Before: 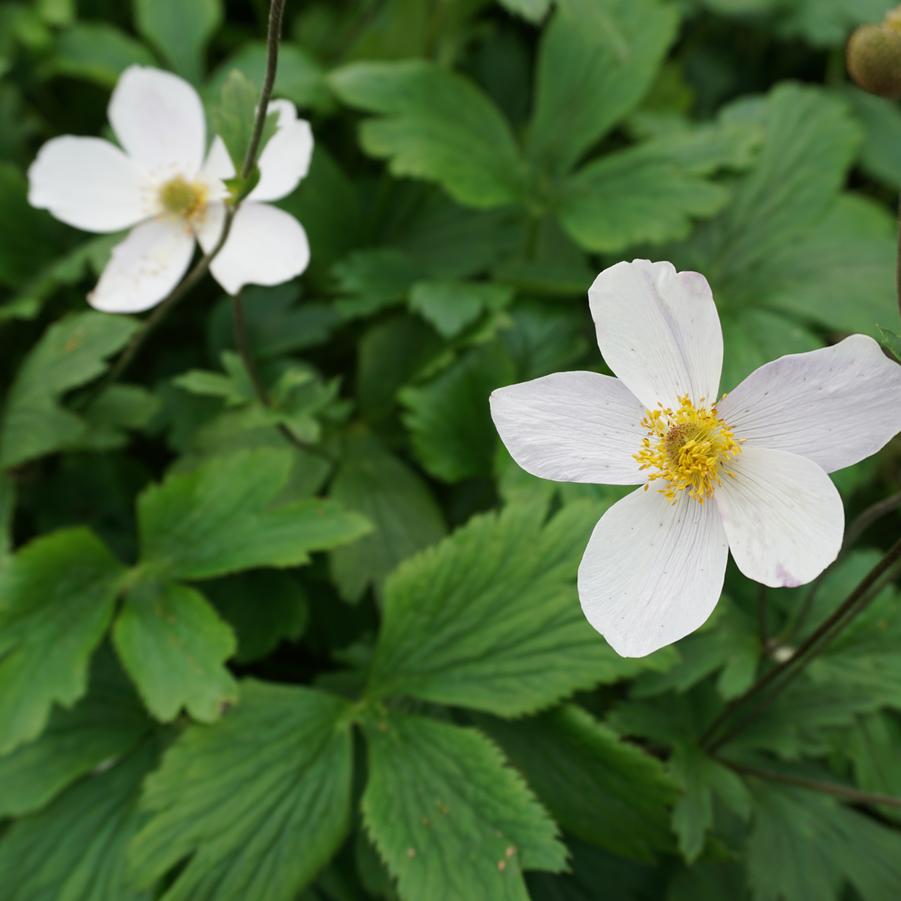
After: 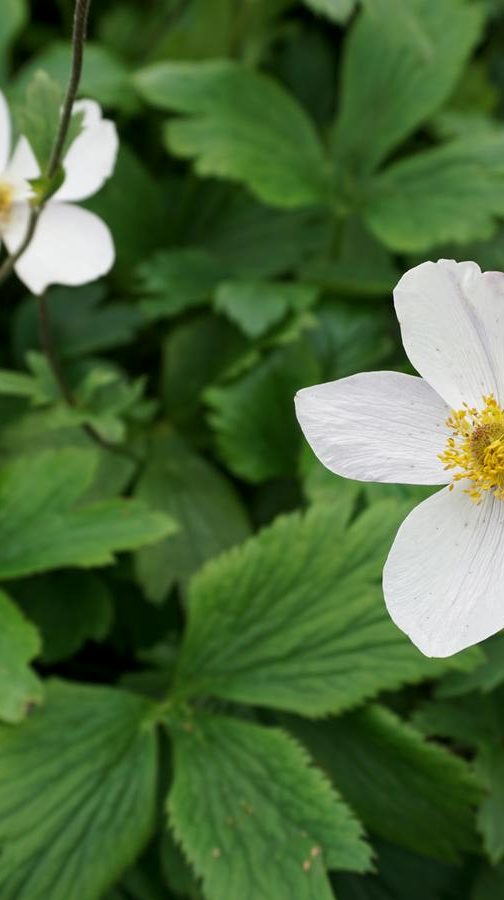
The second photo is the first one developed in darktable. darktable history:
crop: left 21.674%, right 22.086%
local contrast: highlights 100%, shadows 100%, detail 120%, midtone range 0.2
